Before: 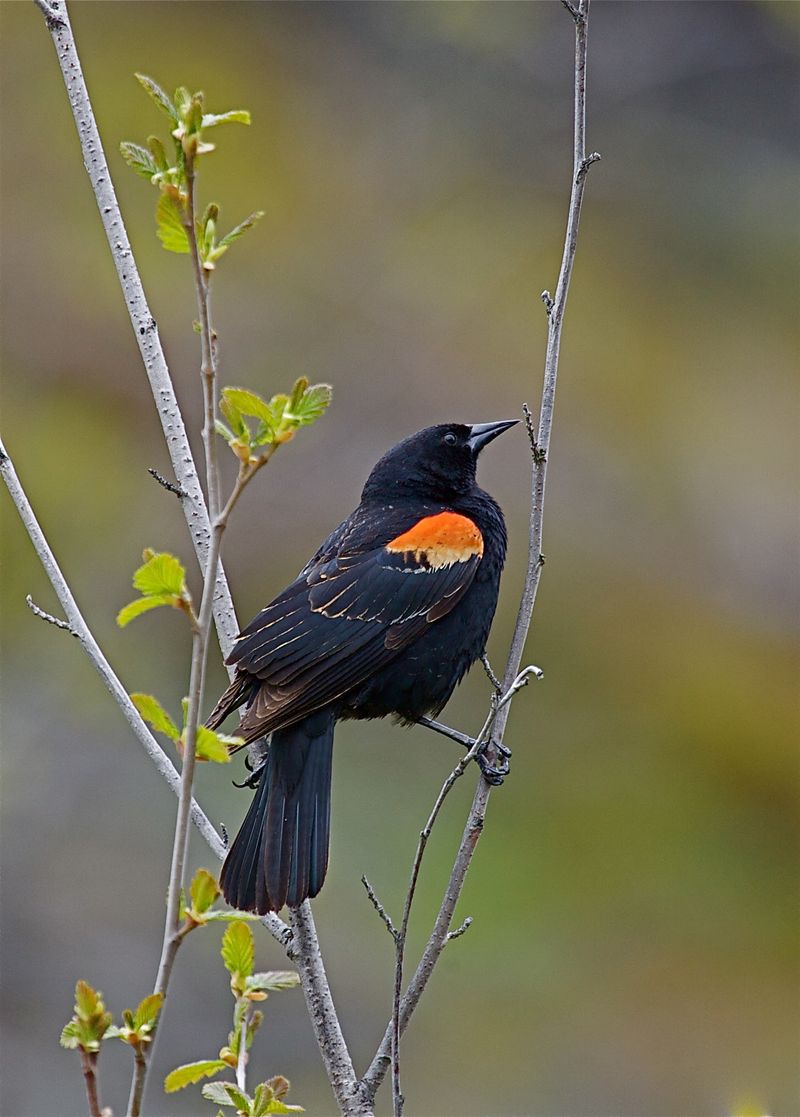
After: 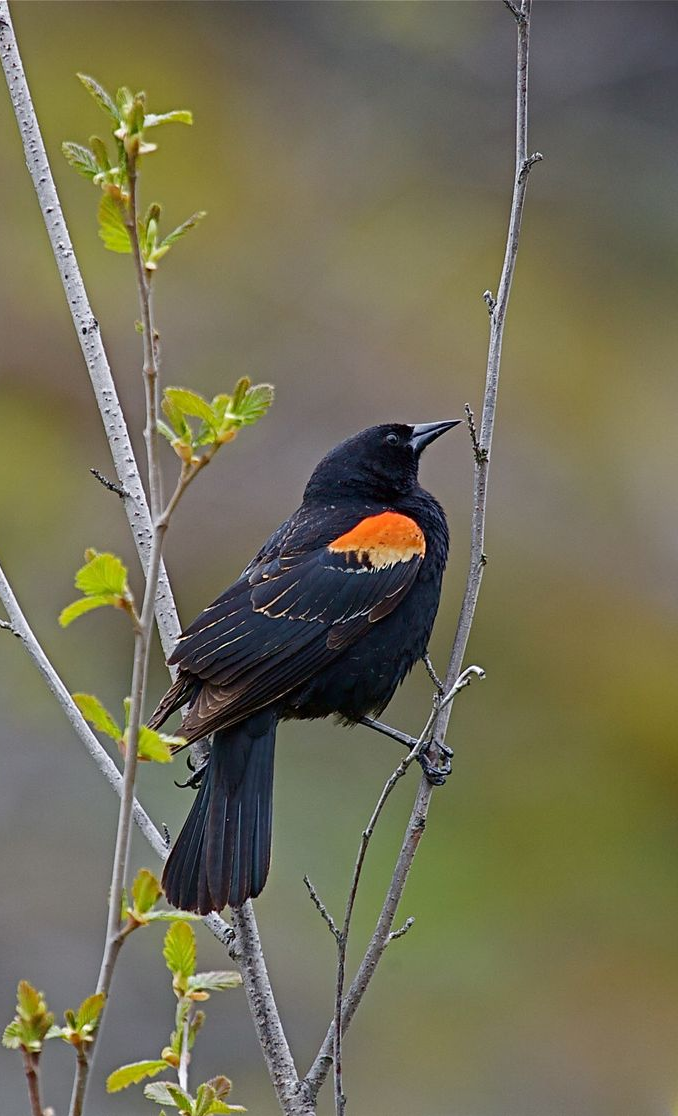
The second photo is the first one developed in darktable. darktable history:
crop: left 7.373%, right 7.856%
